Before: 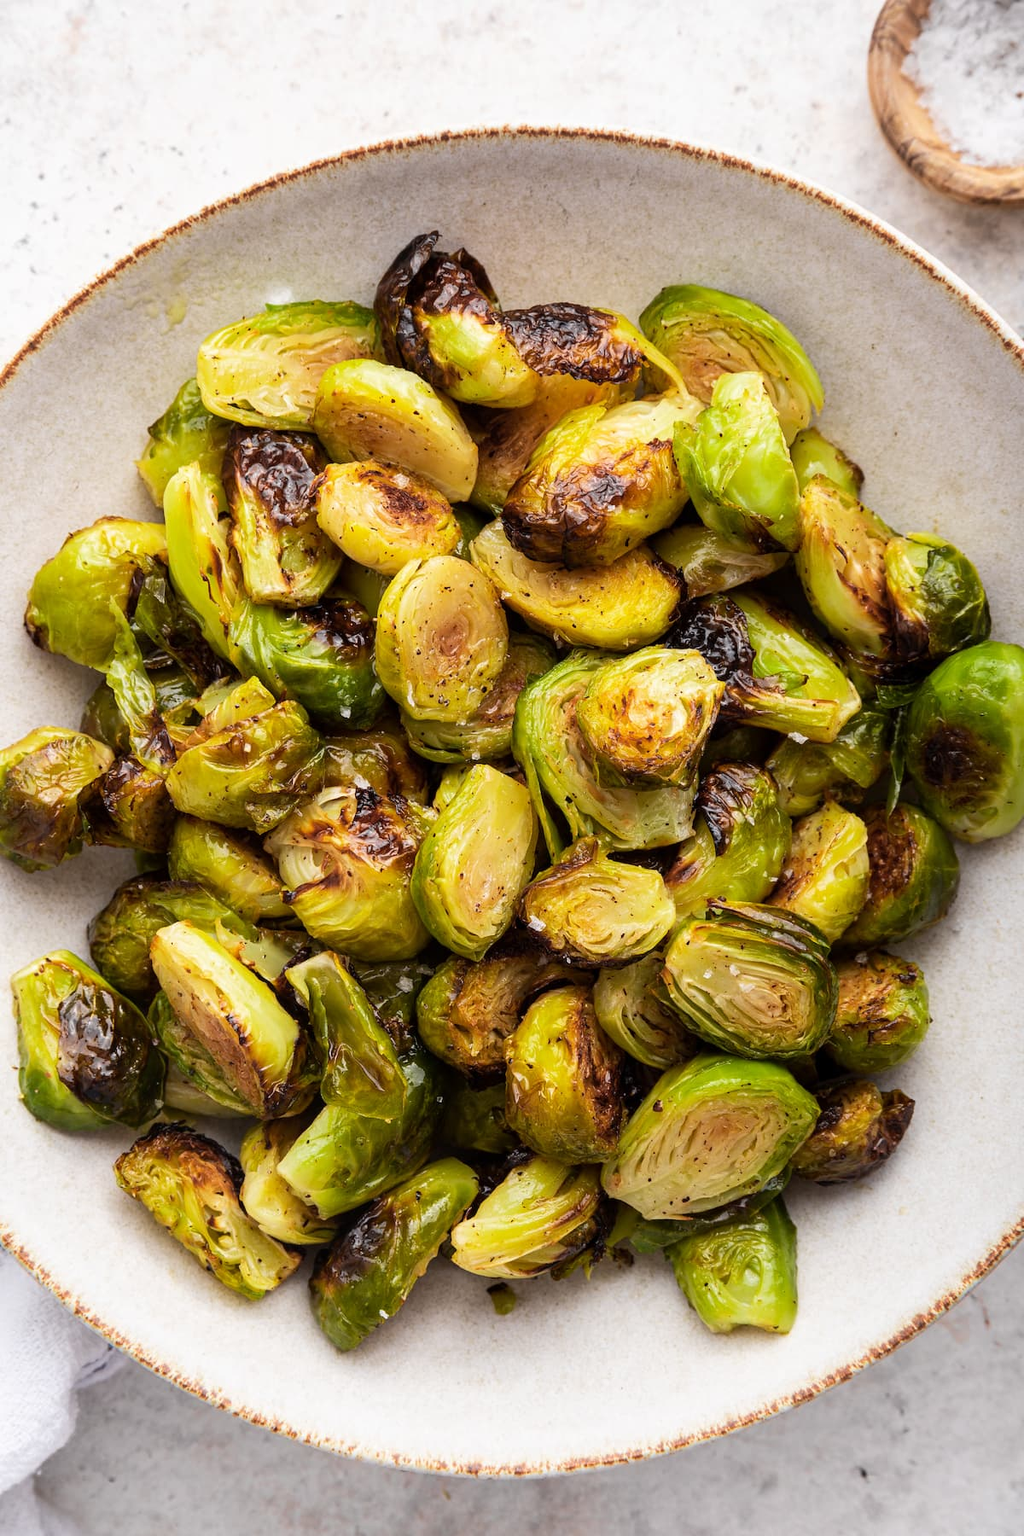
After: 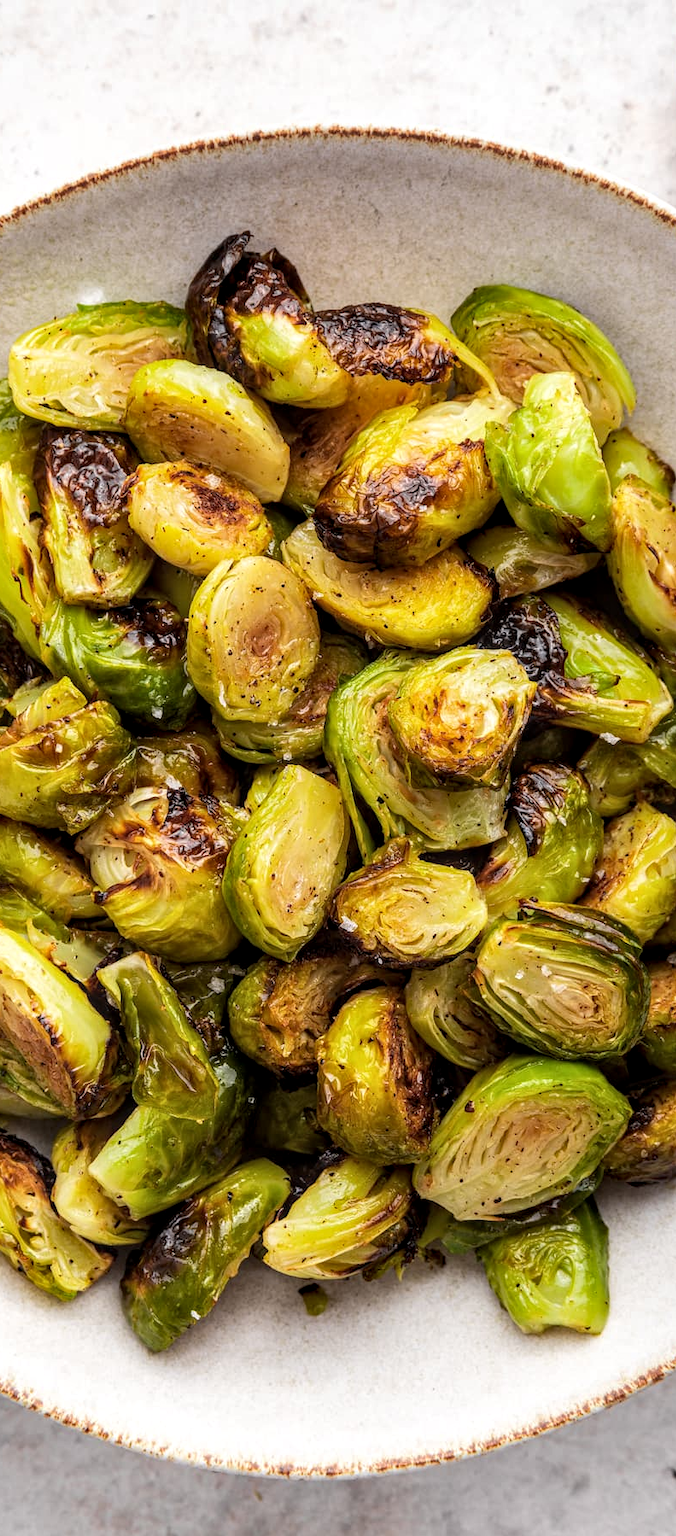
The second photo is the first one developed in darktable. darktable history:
crop and rotate: left 18.442%, right 15.508%
local contrast: detail 130%
